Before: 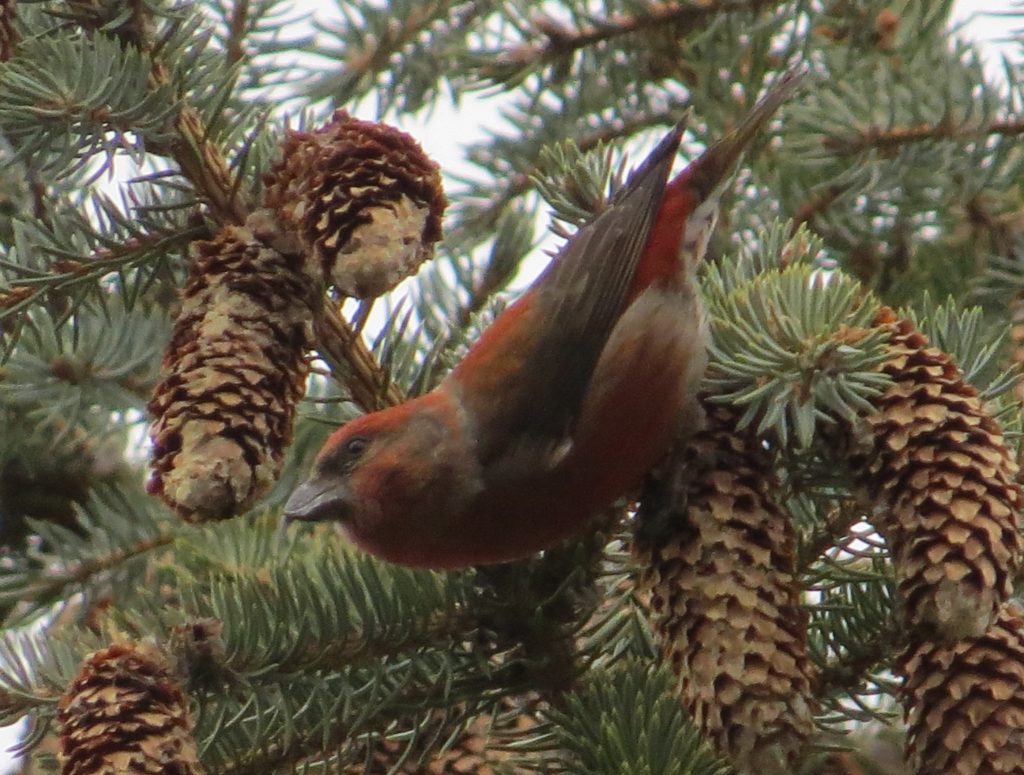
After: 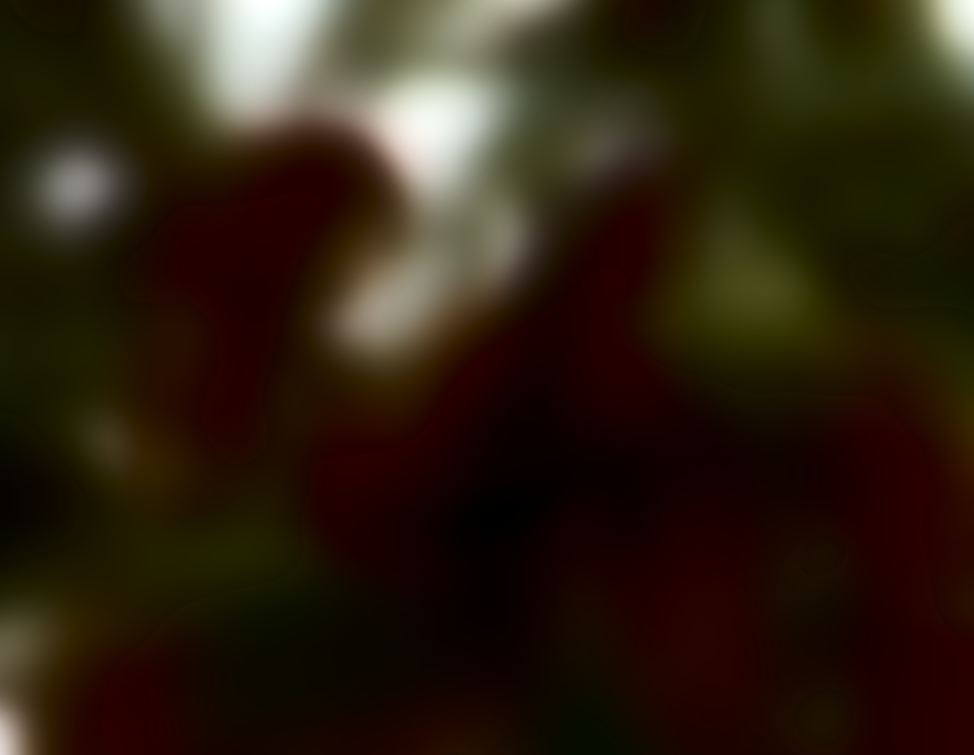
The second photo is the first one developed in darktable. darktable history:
velvia: strength 17%
tone curve: curves: ch0 [(0, 0) (0.051, 0.03) (0.096, 0.071) (0.251, 0.234) (0.461, 0.515) (0.605, 0.692) (0.761, 0.824) (0.881, 0.907) (1, 0.984)]; ch1 [(0, 0) (0.1, 0.038) (0.318, 0.243) (0.399, 0.351) (0.478, 0.469) (0.499, 0.499) (0.534, 0.541) (0.567, 0.592) (0.601, 0.629) (0.666, 0.7) (1, 1)]; ch2 [(0, 0) (0.453, 0.45) (0.479, 0.483) (0.504, 0.499) (0.52, 0.519) (0.541, 0.559) (0.601, 0.622) (0.824, 0.815) (1, 1)], color space Lab, independent channels, preserve colors none
lowpass: radius 31.92, contrast 1.72, brightness -0.98, saturation 0.94
rotate and perspective: rotation 0.074°, lens shift (vertical) 0.096, lens shift (horizontal) -0.041, crop left 0.043, crop right 0.952, crop top 0.024, crop bottom 0.979
levels: mode automatic, black 0.023%, white 99.97%, levels [0.062, 0.494, 0.925]
